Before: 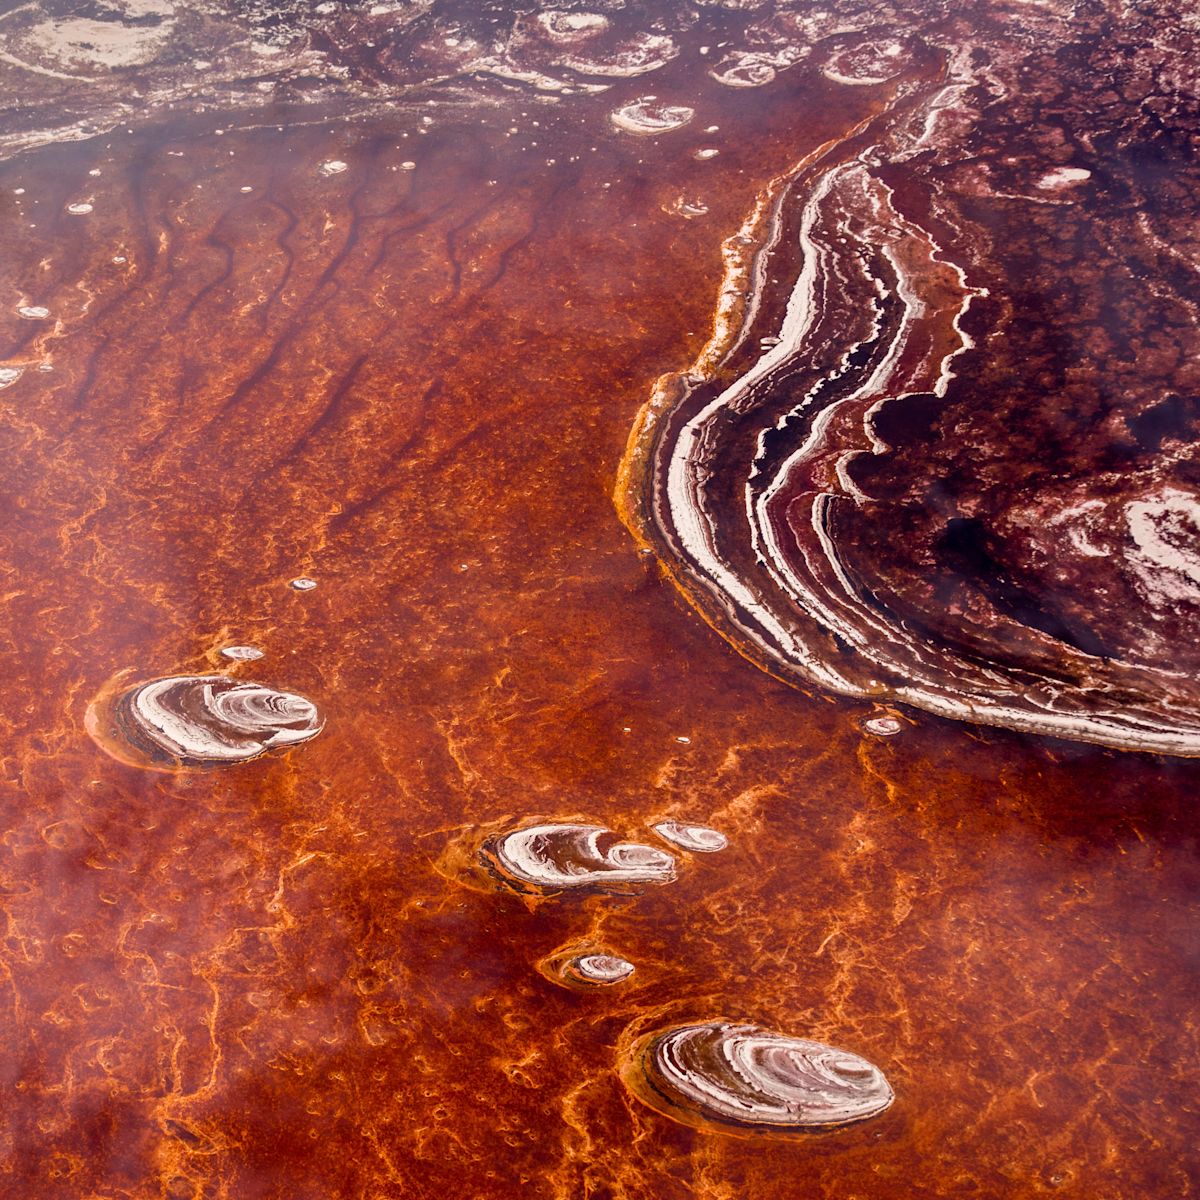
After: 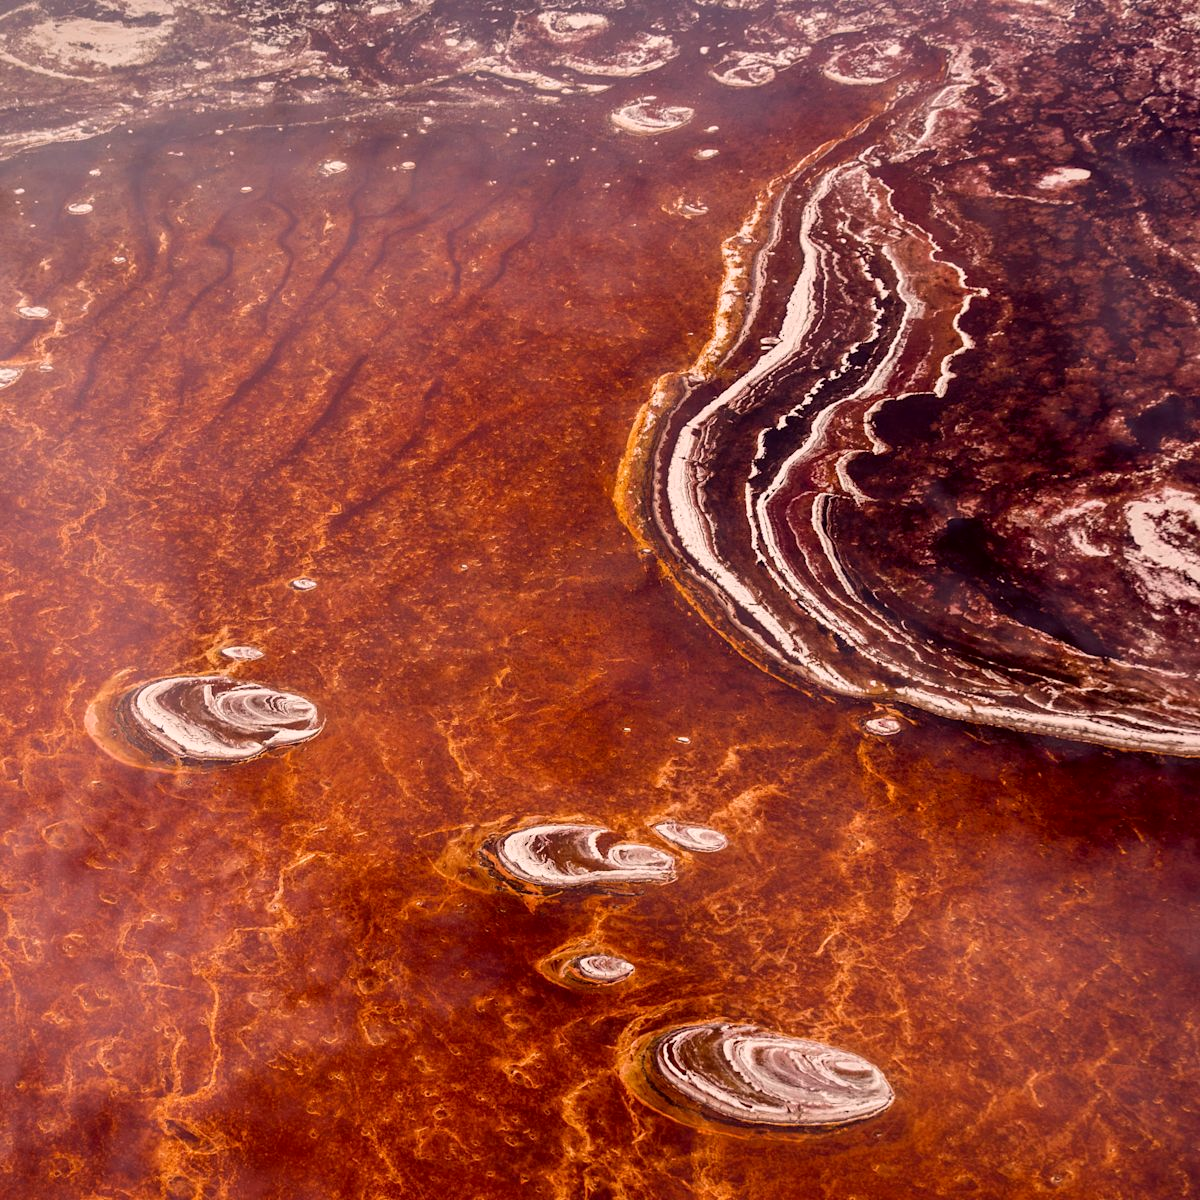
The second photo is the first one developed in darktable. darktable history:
color correction: highlights a* 6.27, highlights b* 8.19, shadows a* 5.94, shadows b* 7.23, saturation 0.9
white balance: red 1.004, blue 1.024
